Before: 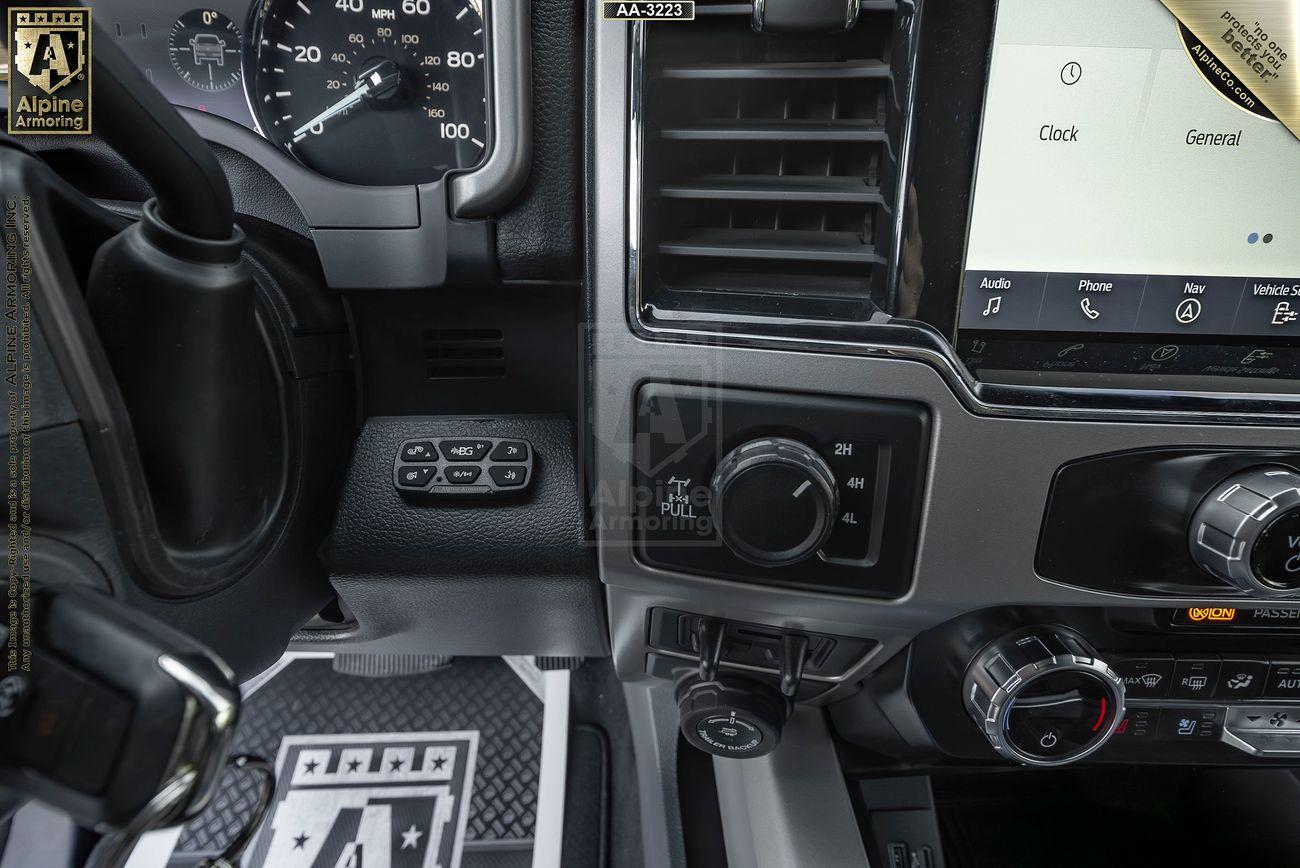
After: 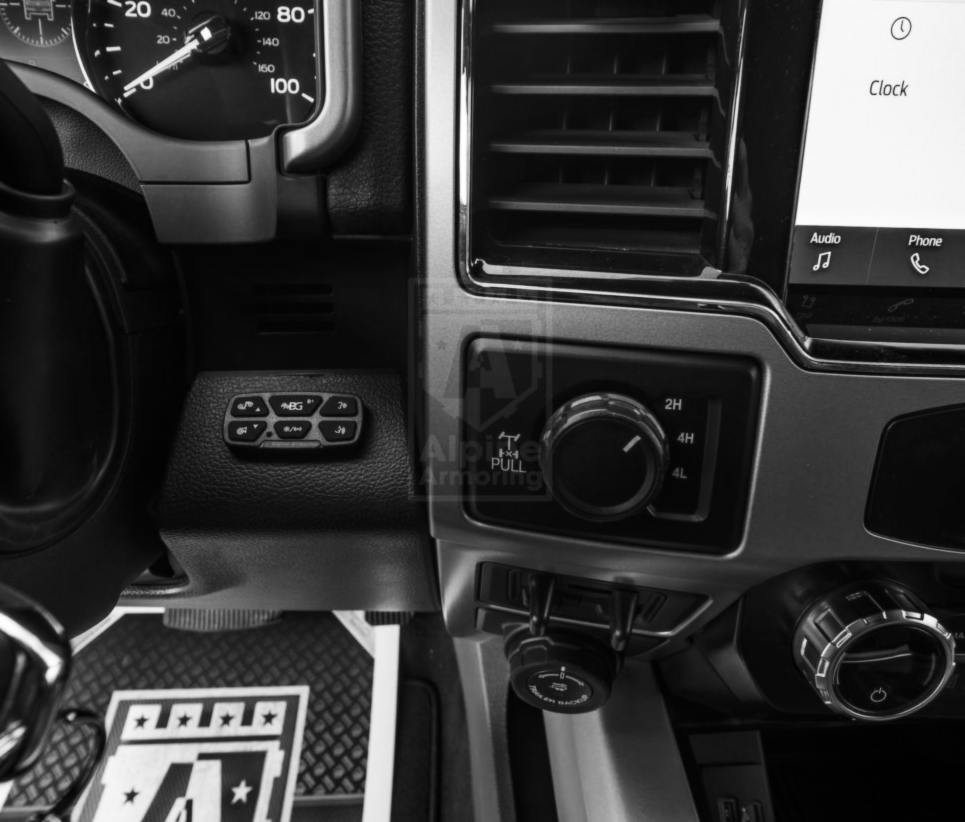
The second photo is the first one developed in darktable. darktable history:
lowpass: radius 0.76, contrast 1.56, saturation 0, unbound 0
white balance: emerald 1
crop and rotate: left 13.15%, top 5.251%, right 12.609%
